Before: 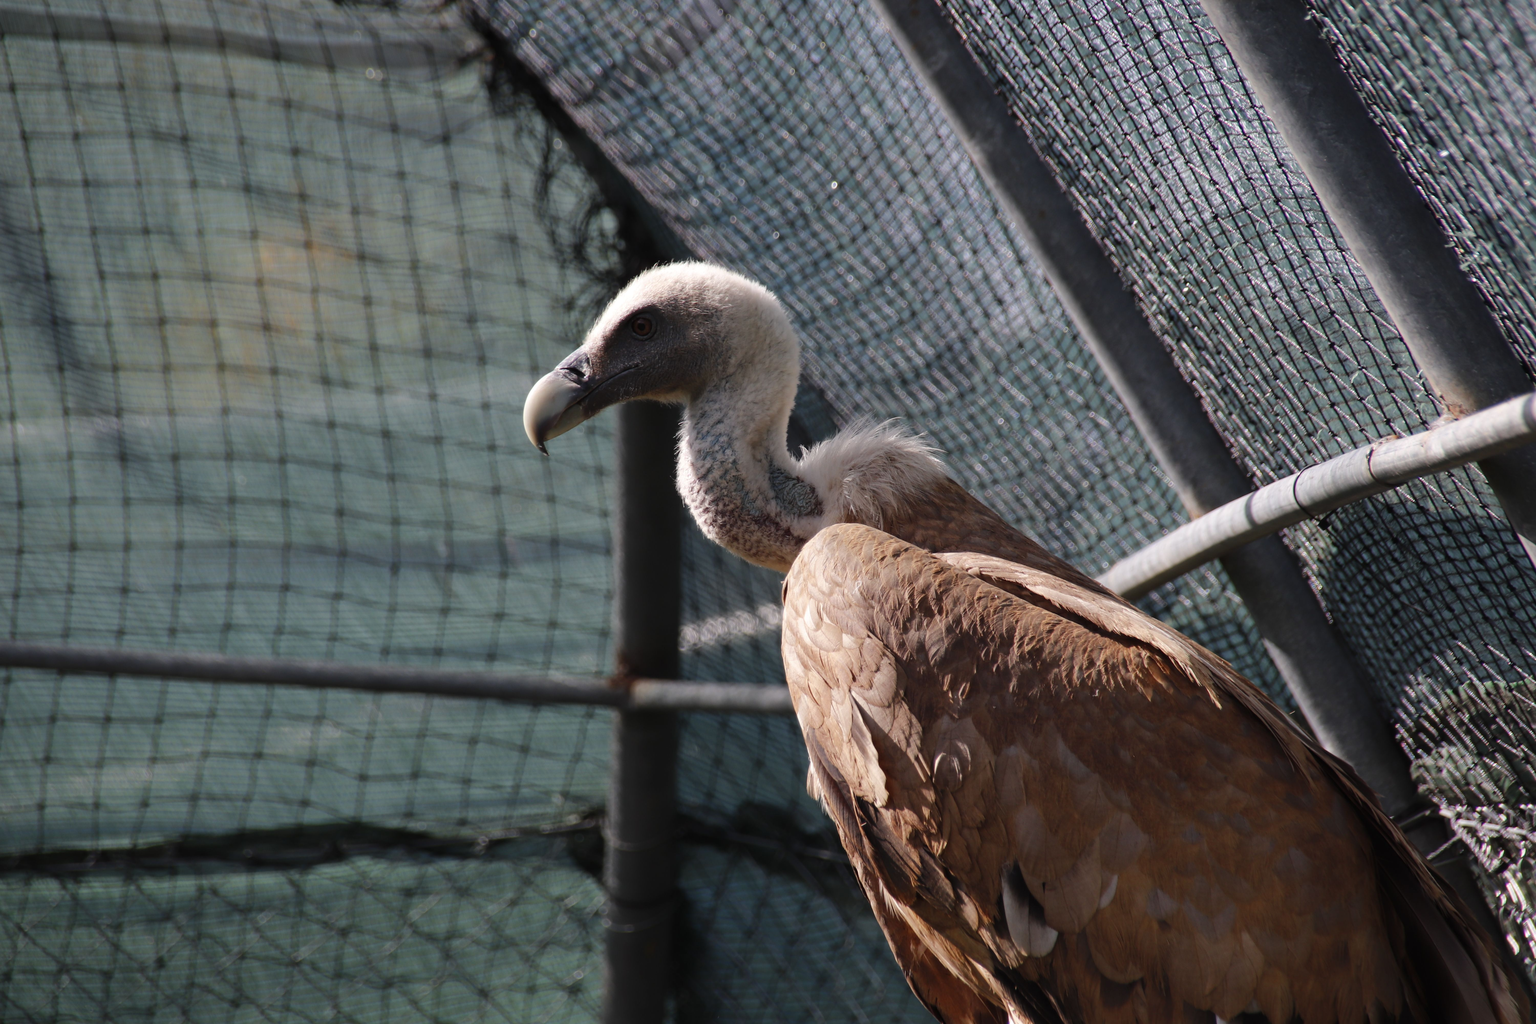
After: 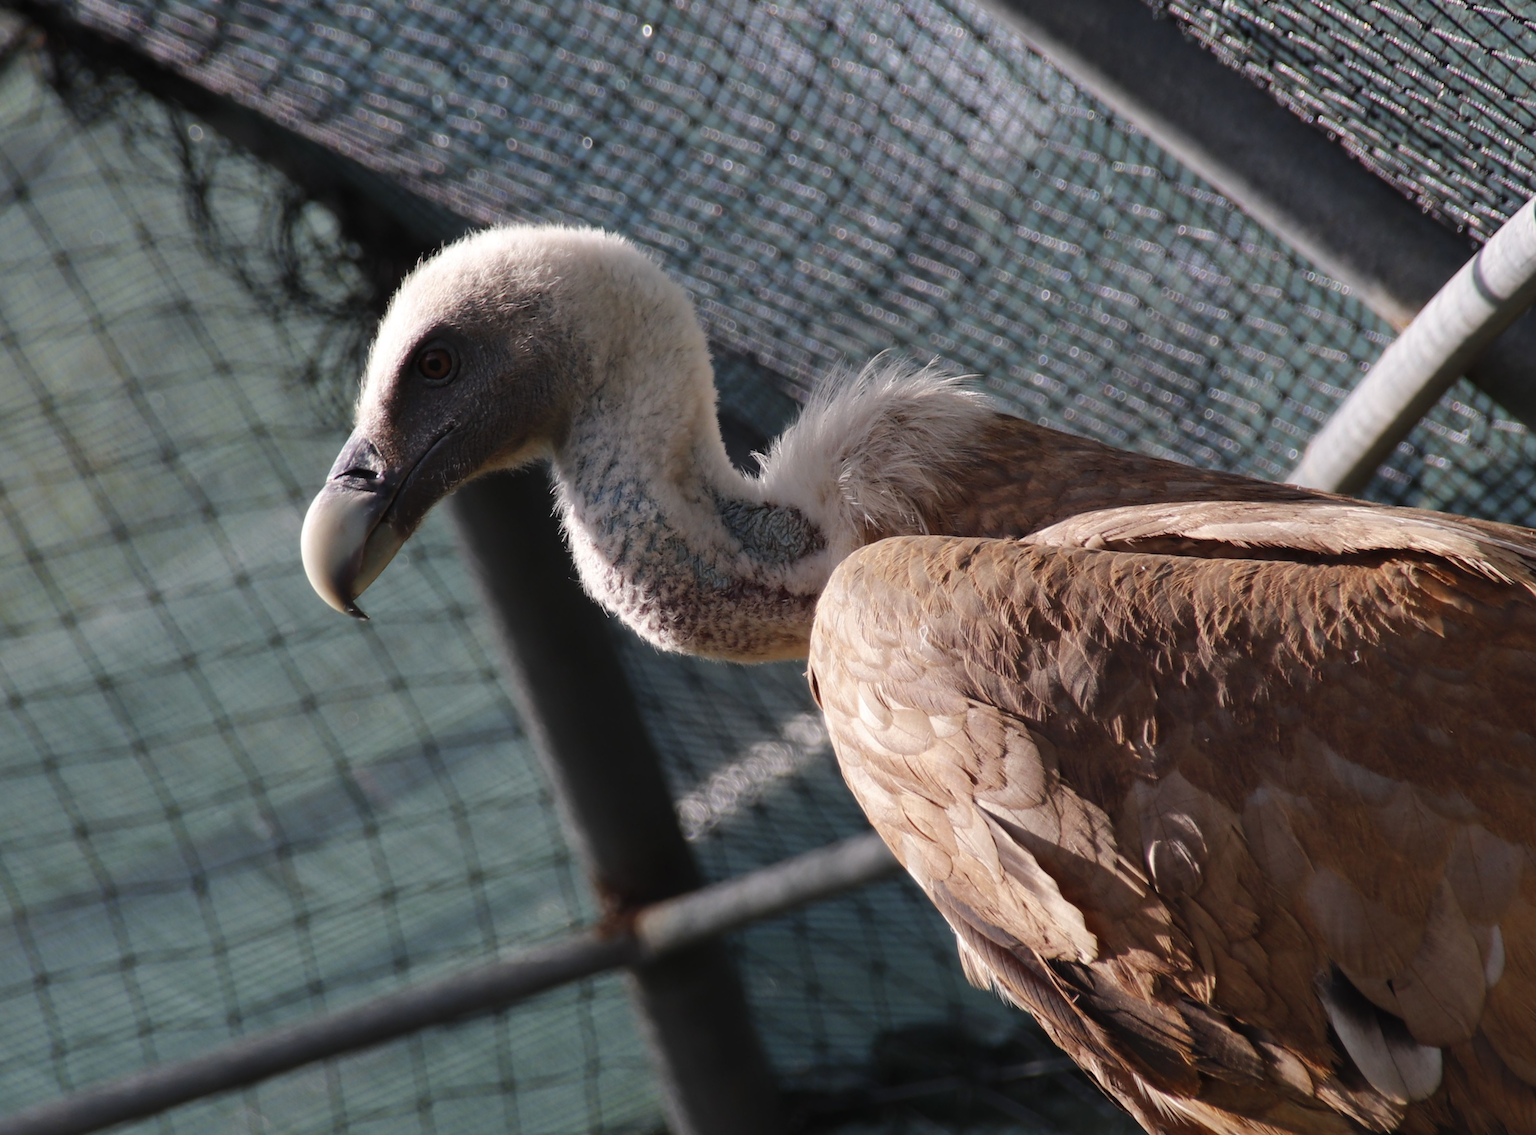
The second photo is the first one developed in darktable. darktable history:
crop and rotate: angle 21.25°, left 6.992%, right 3.798%, bottom 1.075%
